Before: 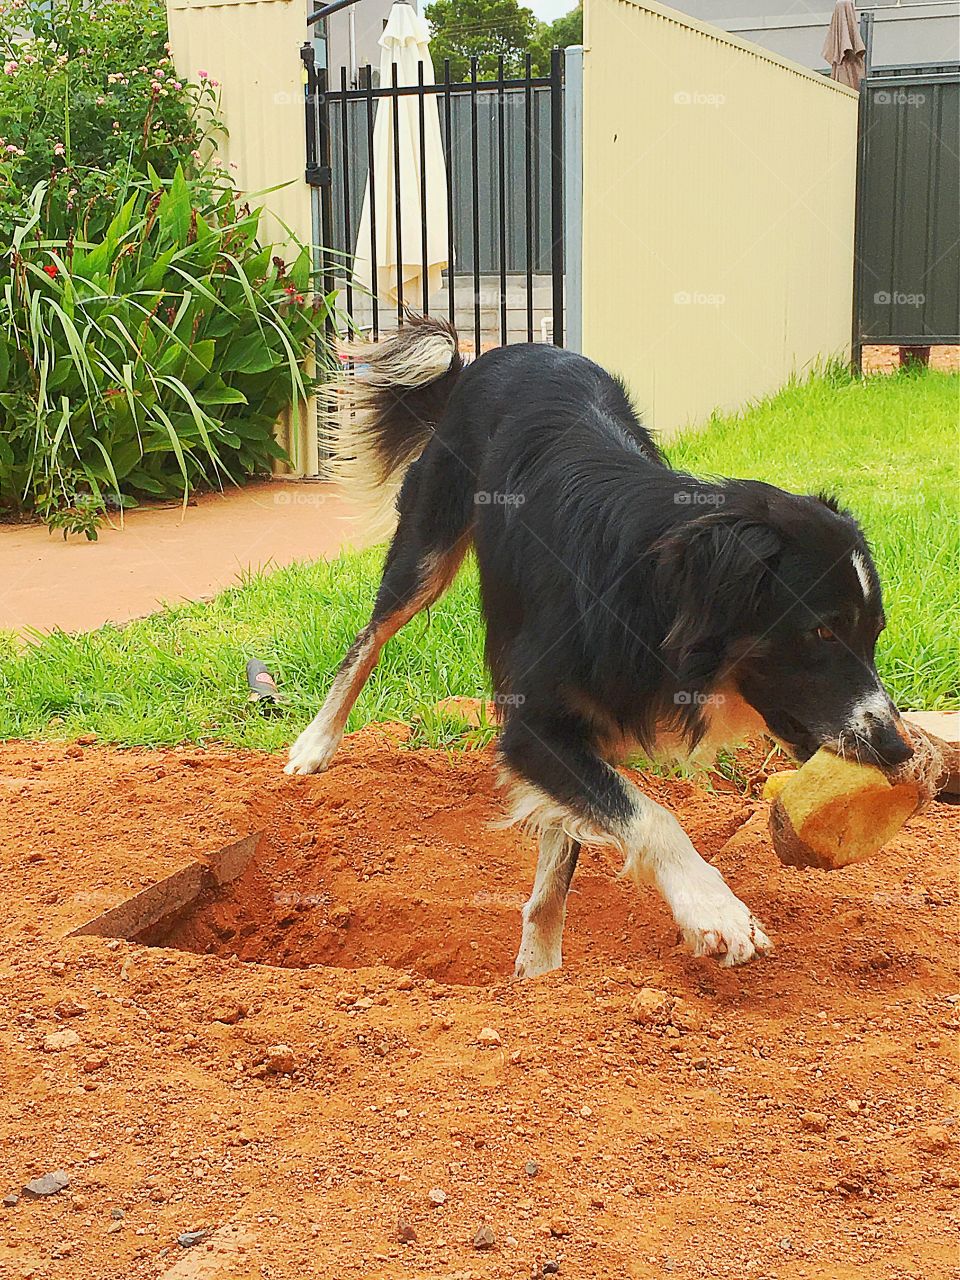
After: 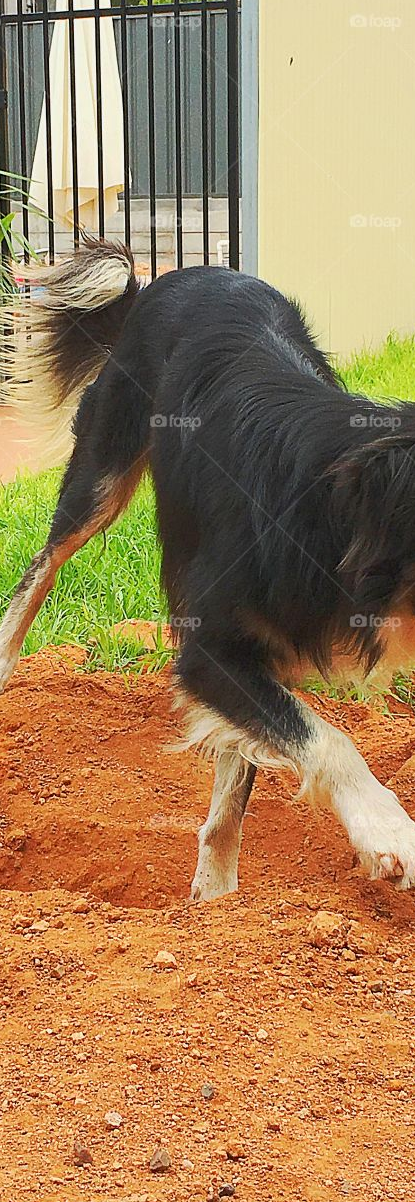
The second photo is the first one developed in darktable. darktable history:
crop: left 33.761%, top 6.019%, right 22.912%
